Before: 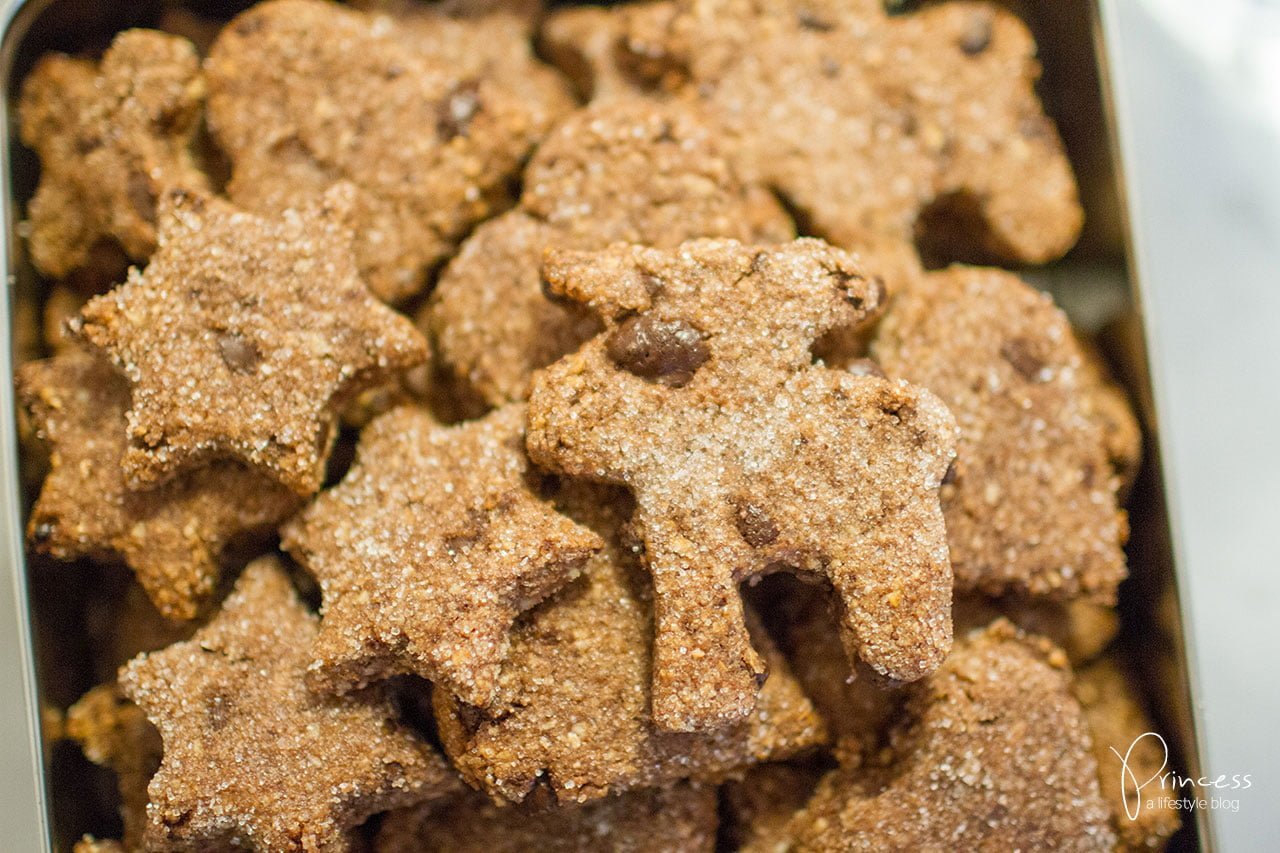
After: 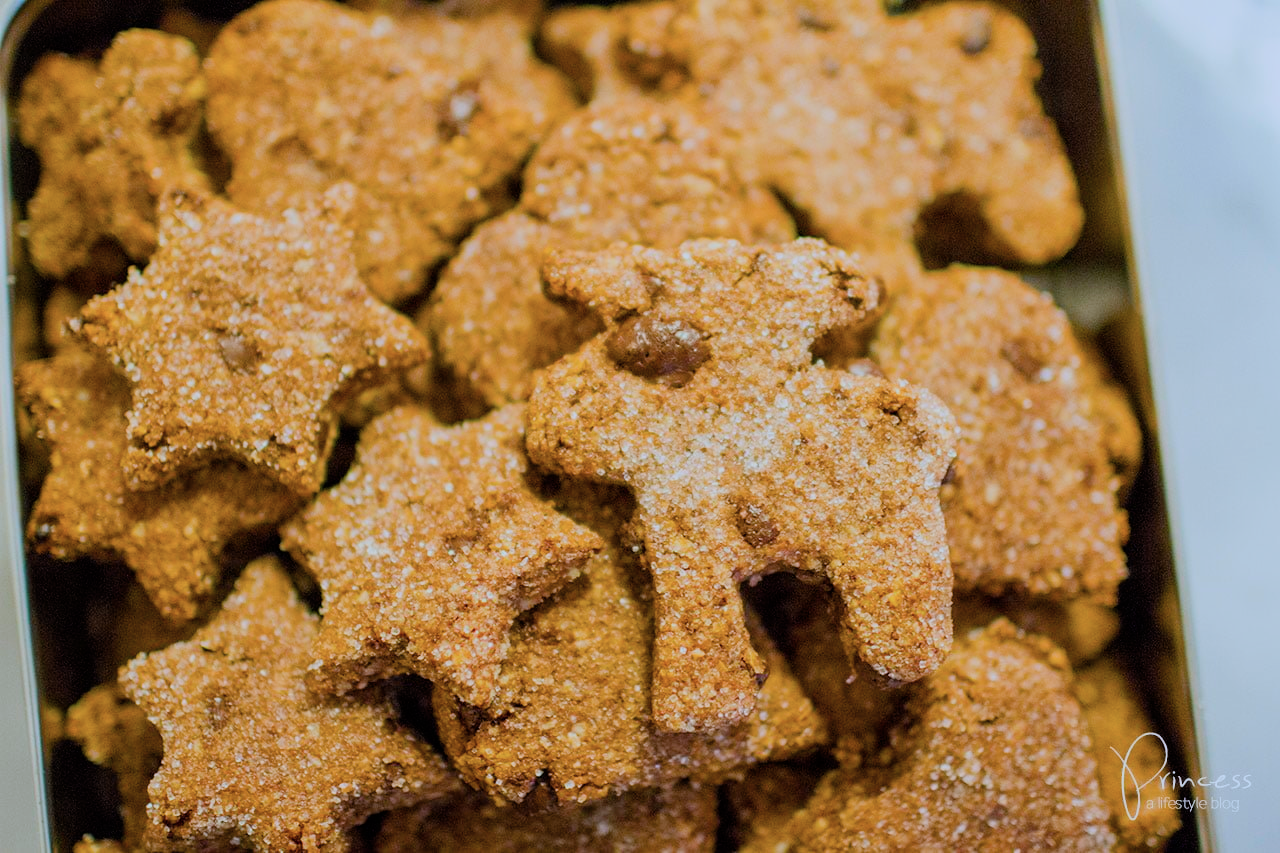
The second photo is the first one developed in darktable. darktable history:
filmic rgb: black relative exposure -7.65 EV, white relative exposure 4.56 EV, threshold 5.99 EV, hardness 3.61, enable highlight reconstruction true
color correction: highlights a* -2.27, highlights b* -18.14
color balance rgb: linear chroma grading › global chroma 14.979%, perceptual saturation grading › global saturation 29.648%
